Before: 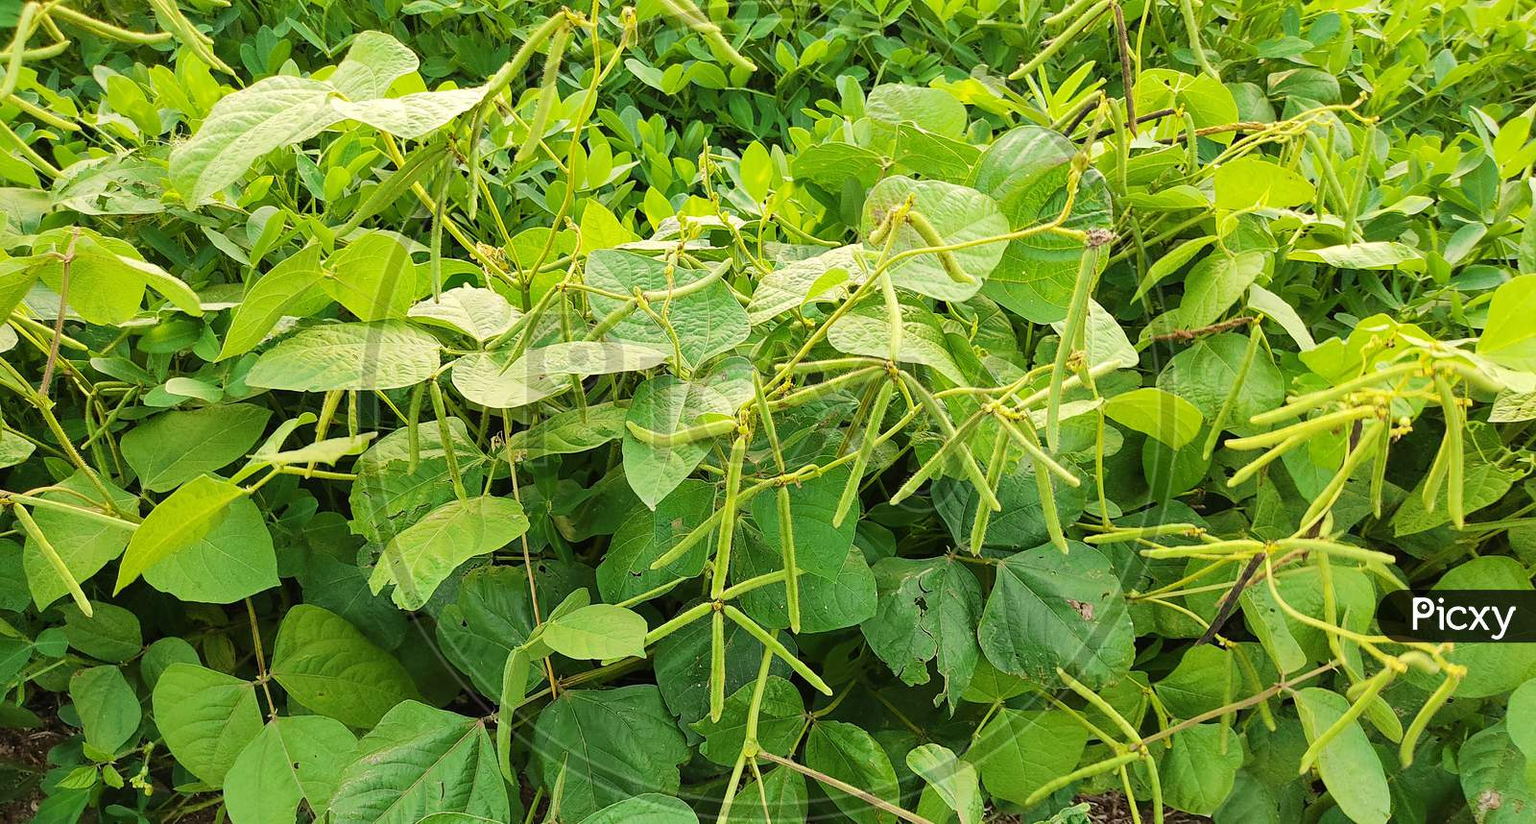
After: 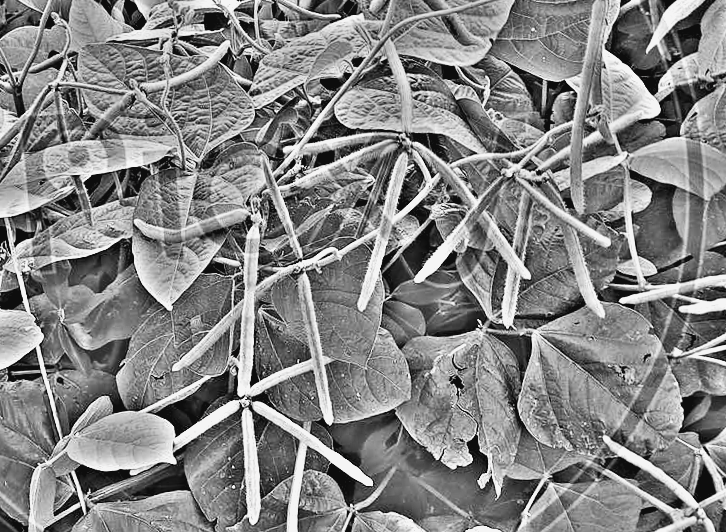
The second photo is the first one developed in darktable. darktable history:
white balance: red 1.066, blue 1.119
crop: left 31.379%, top 24.658%, right 20.326%, bottom 6.628%
rotate and perspective: rotation -5°, crop left 0.05, crop right 0.952, crop top 0.11, crop bottom 0.89
tone curve: curves: ch0 [(0, 0.038) (0.193, 0.212) (0.461, 0.502) (0.634, 0.709) (0.852, 0.89) (1, 0.967)]; ch1 [(0, 0) (0.35, 0.356) (0.45, 0.453) (0.504, 0.503) (0.532, 0.524) (0.558, 0.555) (0.735, 0.762) (1, 1)]; ch2 [(0, 0) (0.281, 0.266) (0.456, 0.469) (0.5, 0.5) (0.533, 0.545) (0.606, 0.598) (0.646, 0.654) (1, 1)], color space Lab, independent channels, preserve colors none
highpass: on, module defaults
